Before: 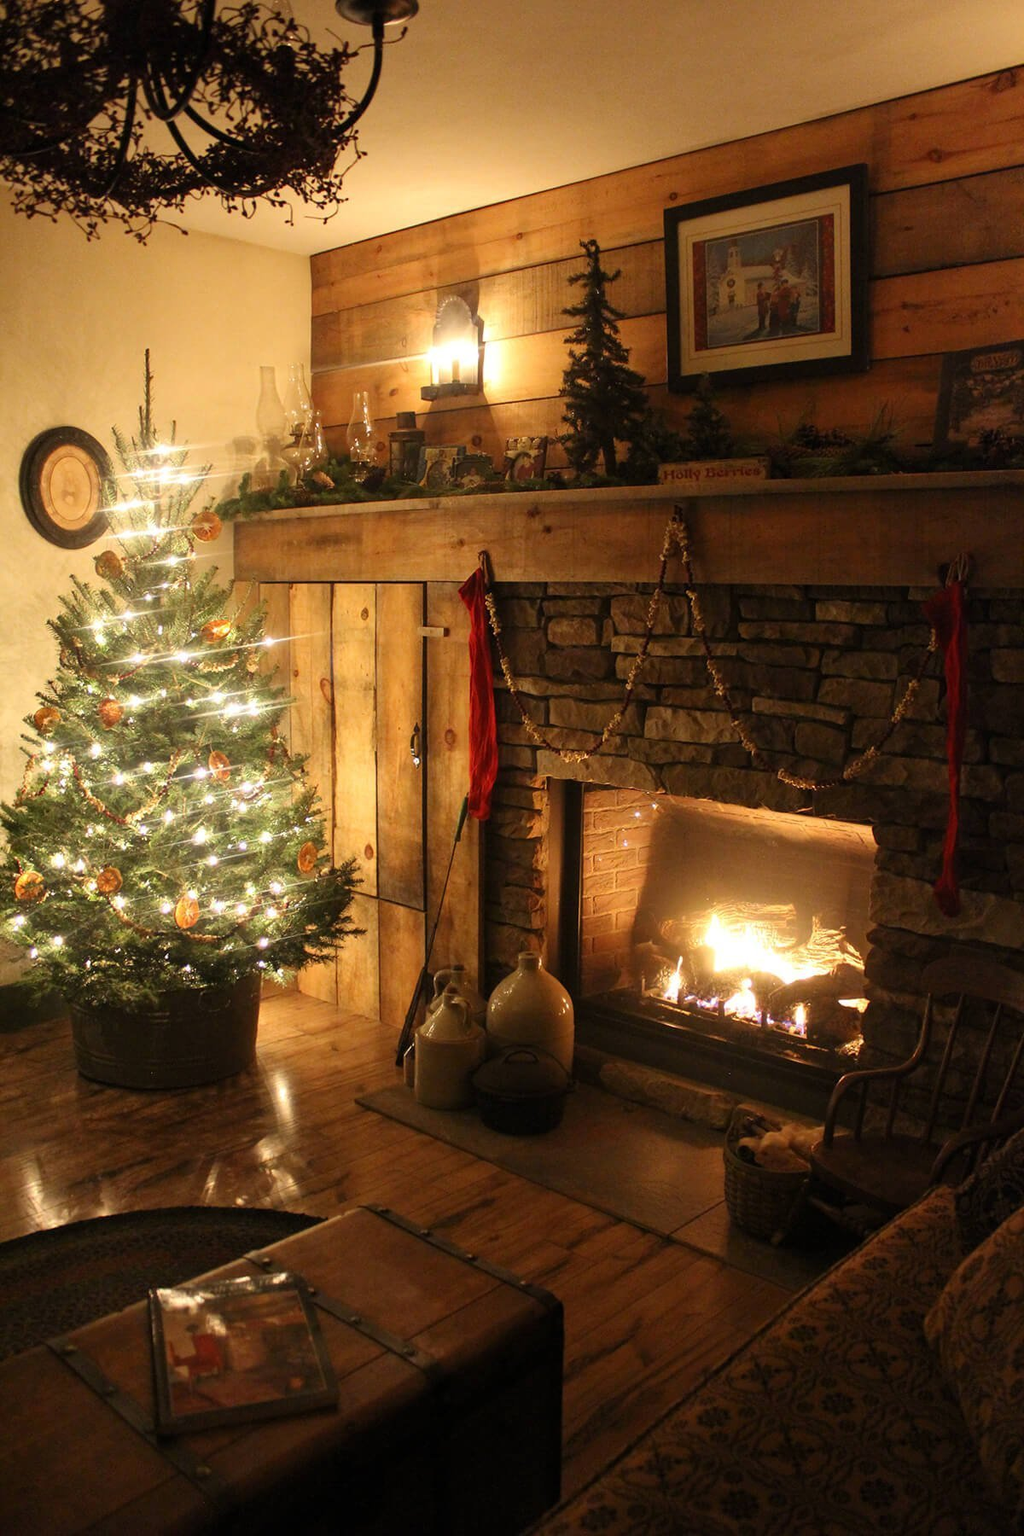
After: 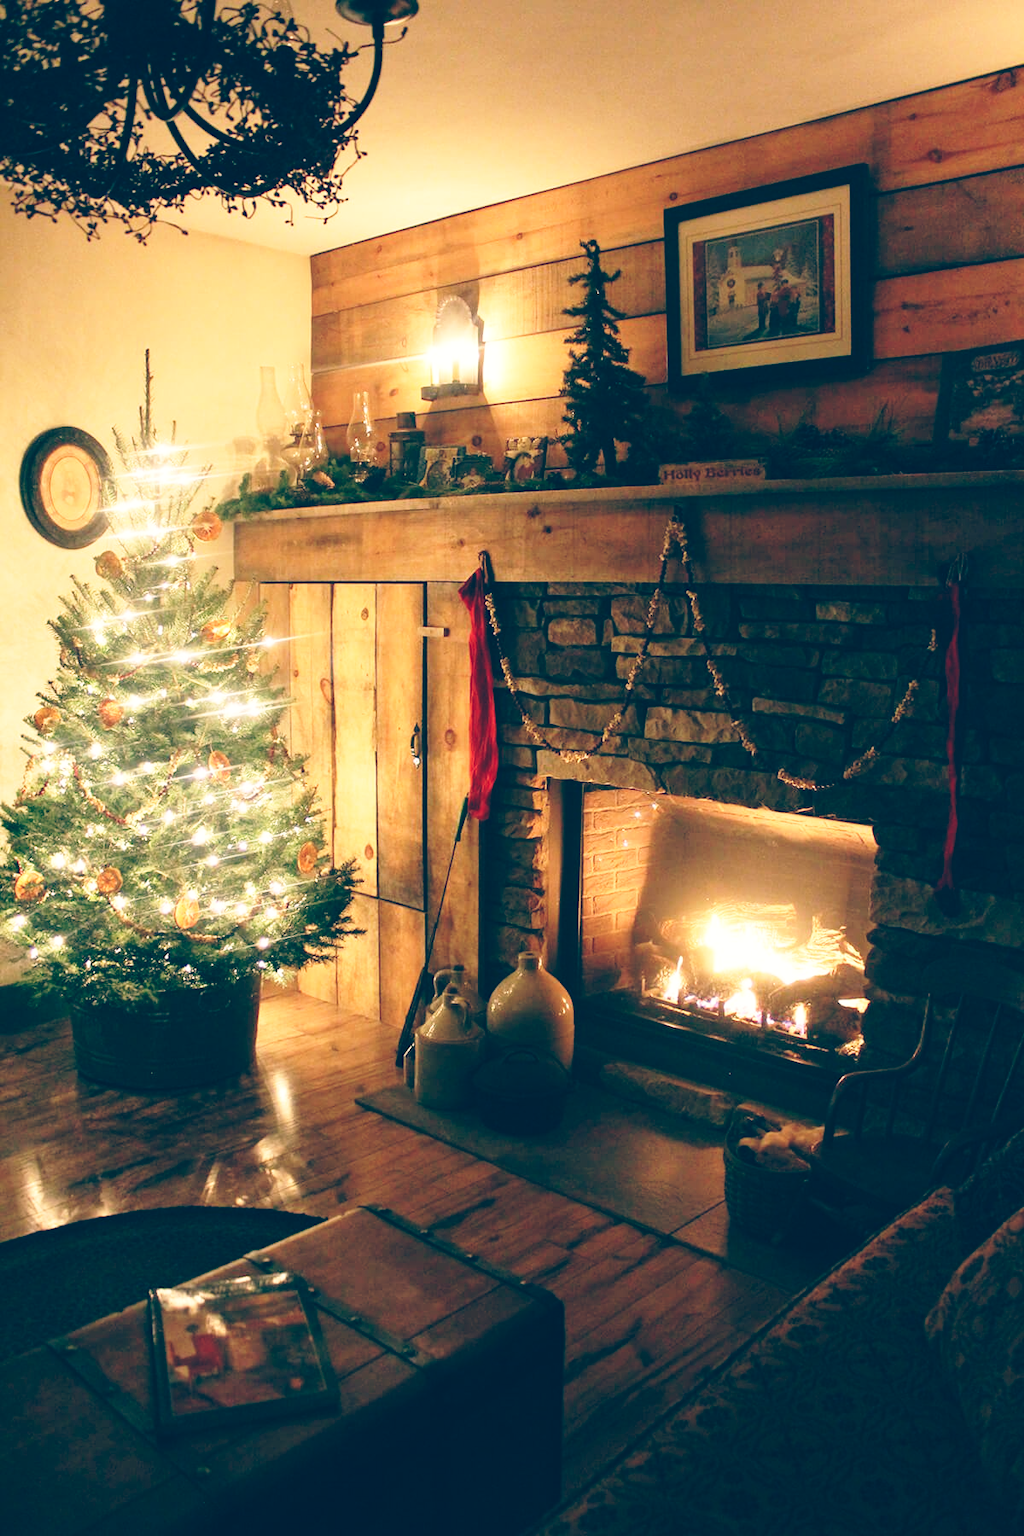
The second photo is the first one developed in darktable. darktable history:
color balance: lift [1.006, 0.985, 1.002, 1.015], gamma [1, 0.953, 1.008, 1.047], gain [1.076, 1.13, 1.004, 0.87]
base curve: curves: ch0 [(0, 0) (0.028, 0.03) (0.121, 0.232) (0.46, 0.748) (0.859, 0.968) (1, 1)], preserve colors none
